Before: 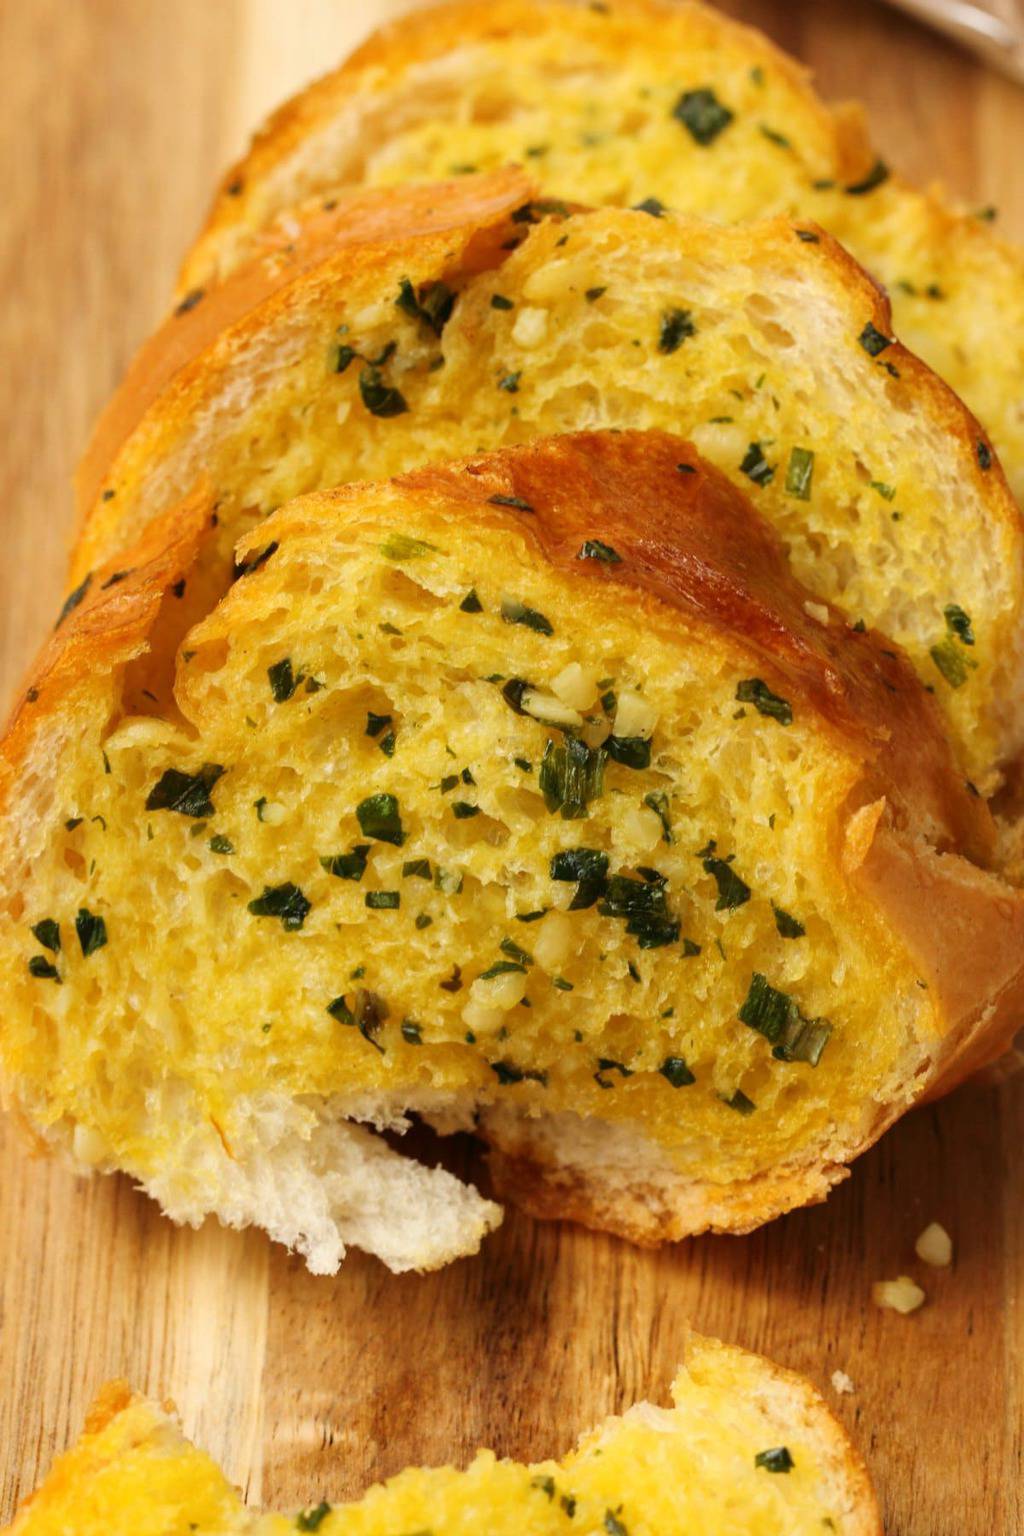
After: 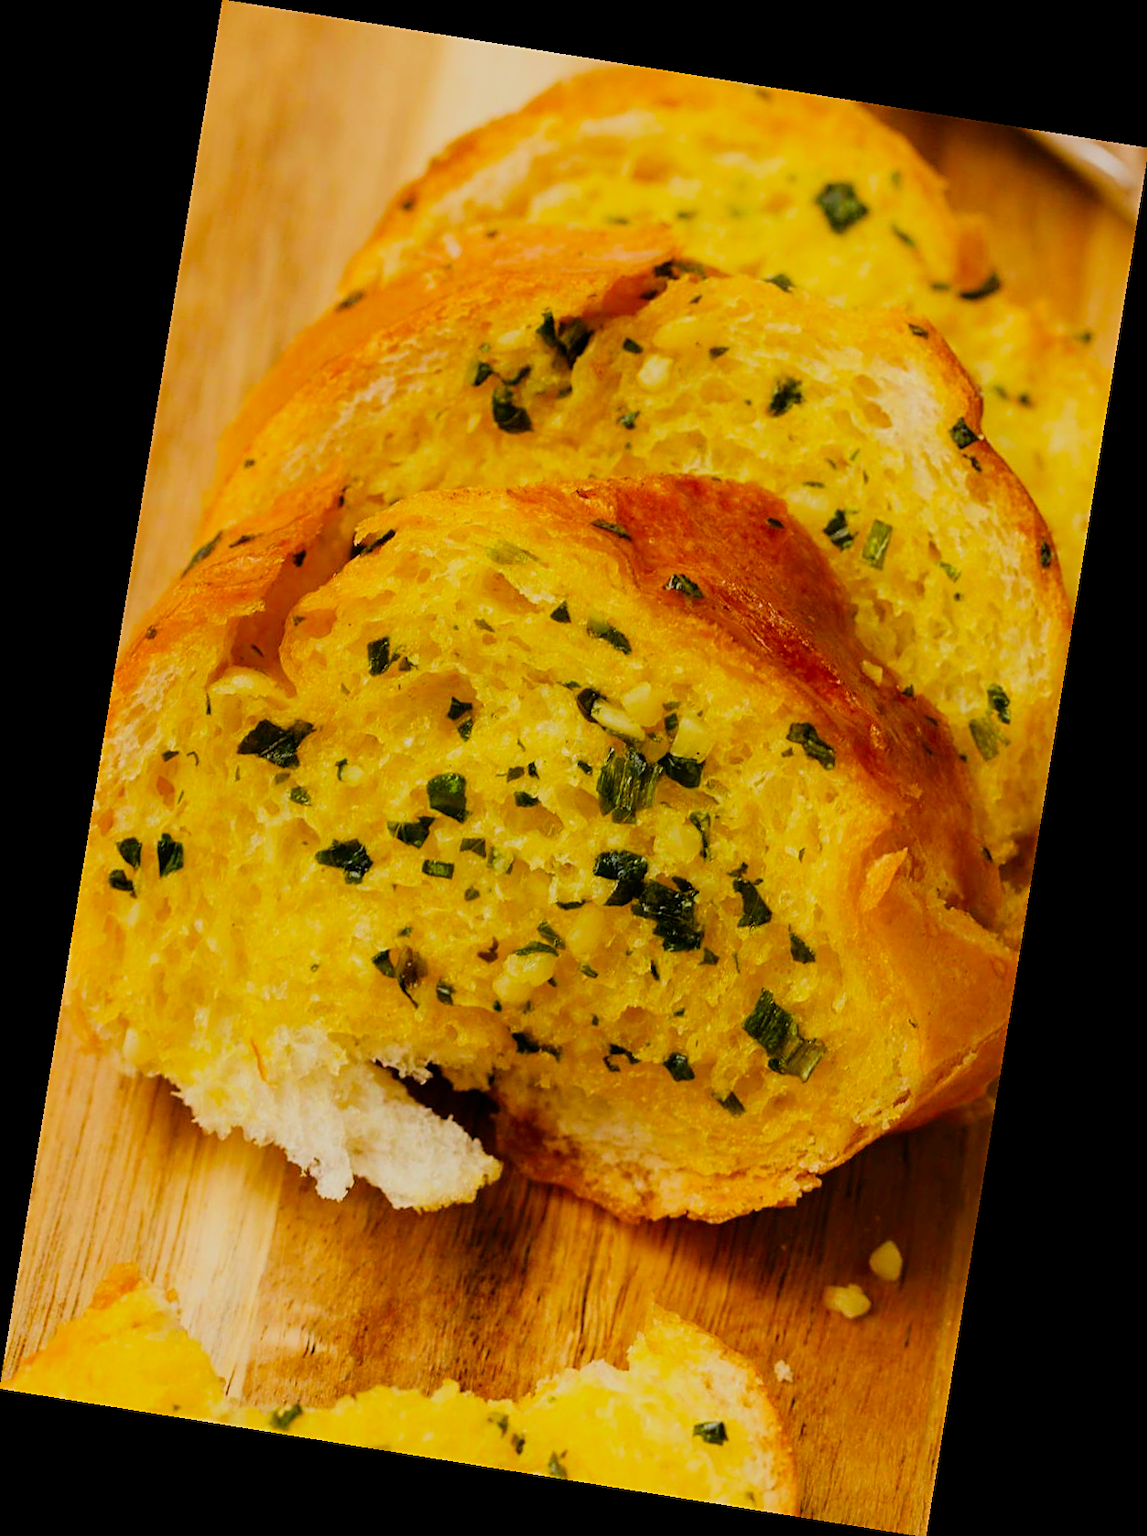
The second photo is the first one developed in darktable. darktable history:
sharpen: on, module defaults
filmic rgb: black relative exposure -7.65 EV, white relative exposure 4.56 EV, hardness 3.61
rotate and perspective: rotation 9.12°, automatic cropping off
velvia: strength 32%, mid-tones bias 0.2
